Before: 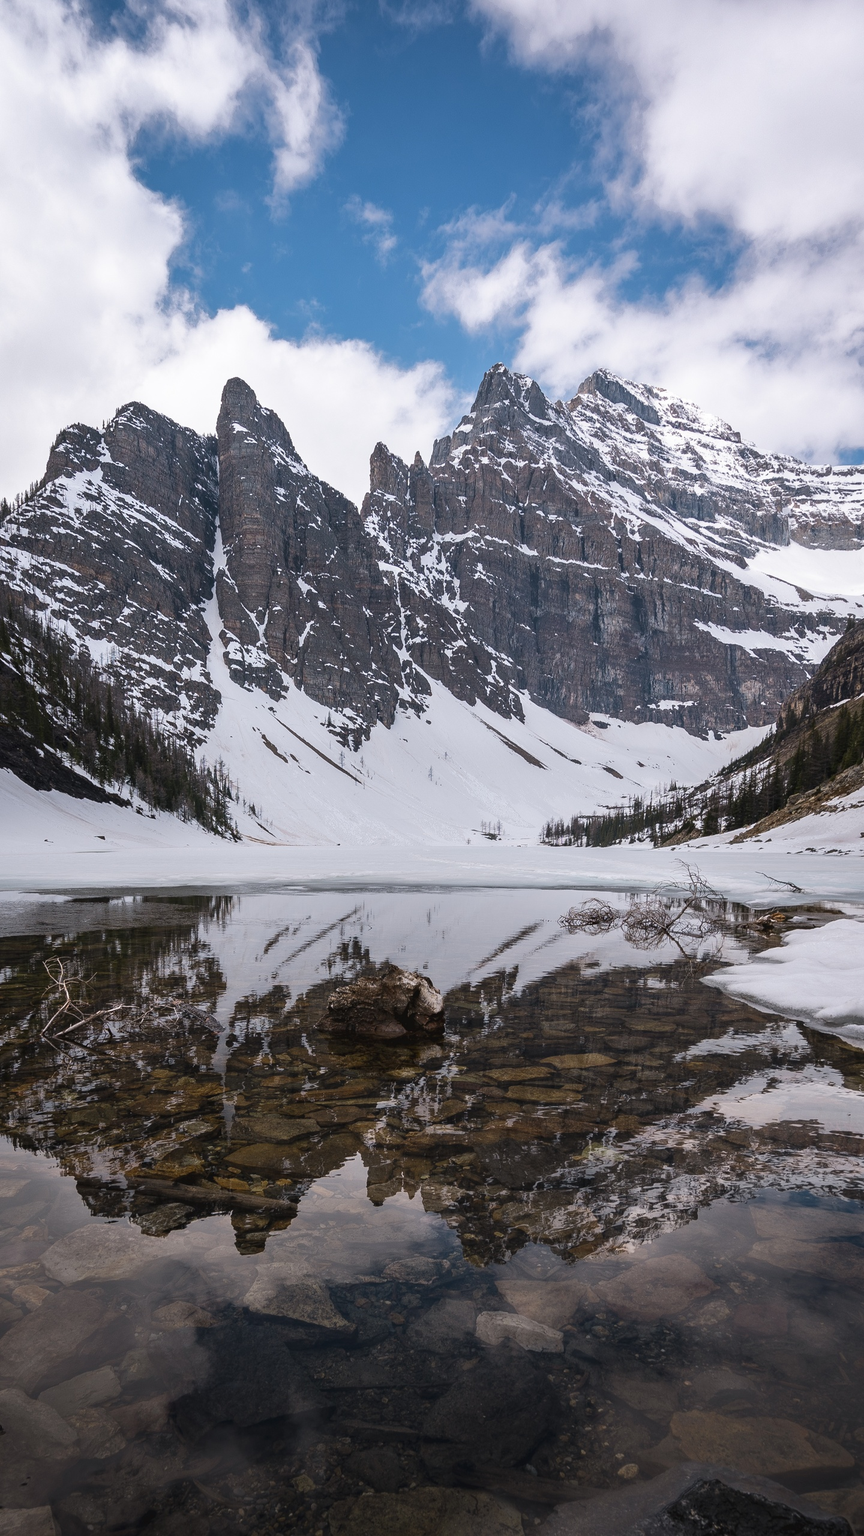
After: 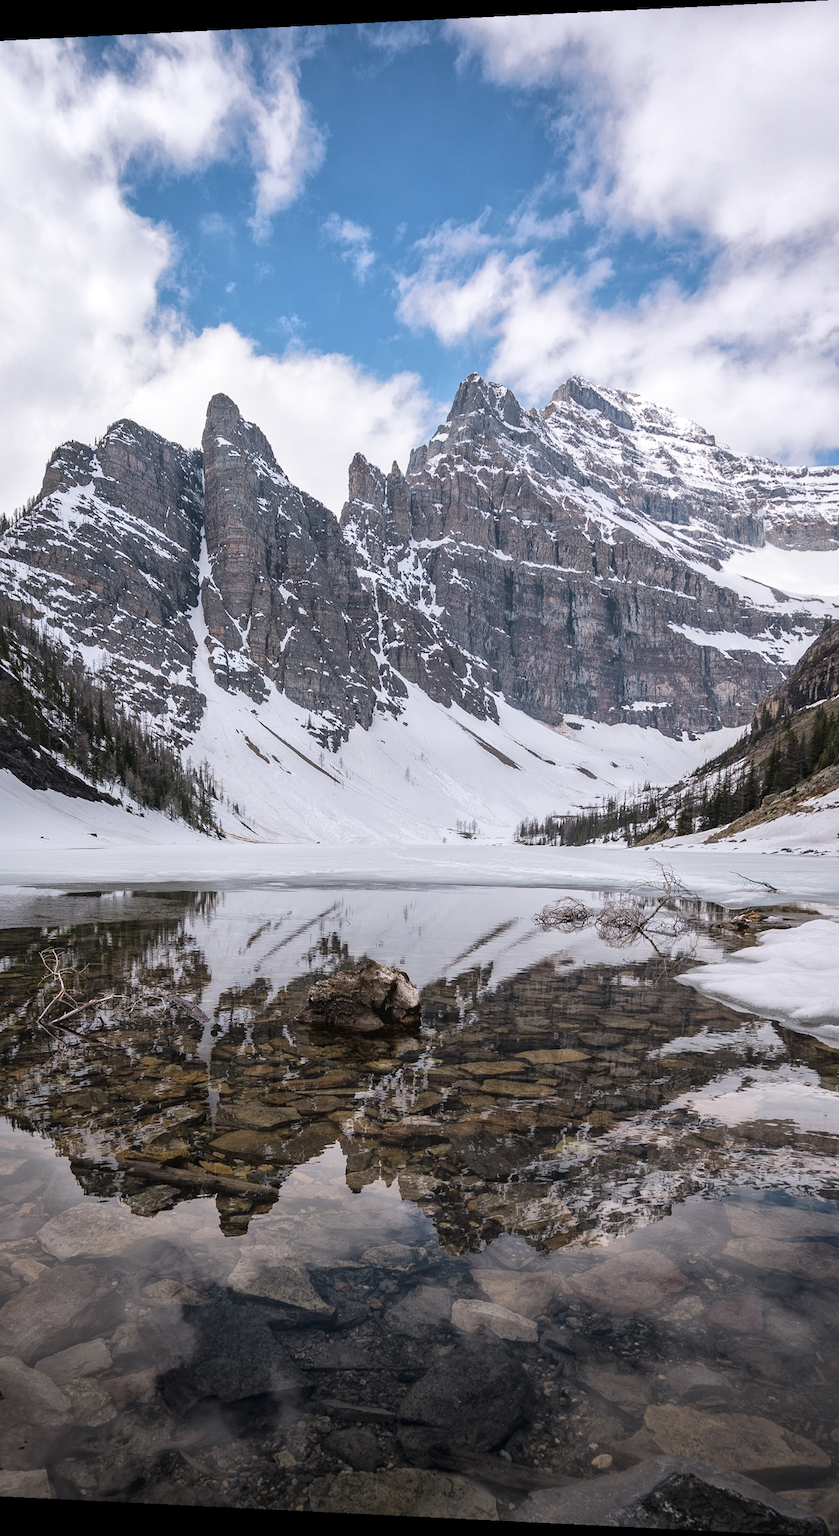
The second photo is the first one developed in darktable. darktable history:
rotate and perspective: lens shift (horizontal) -0.055, automatic cropping off
crop and rotate: left 0.126%
global tonemap: drago (1, 100), detail 1
